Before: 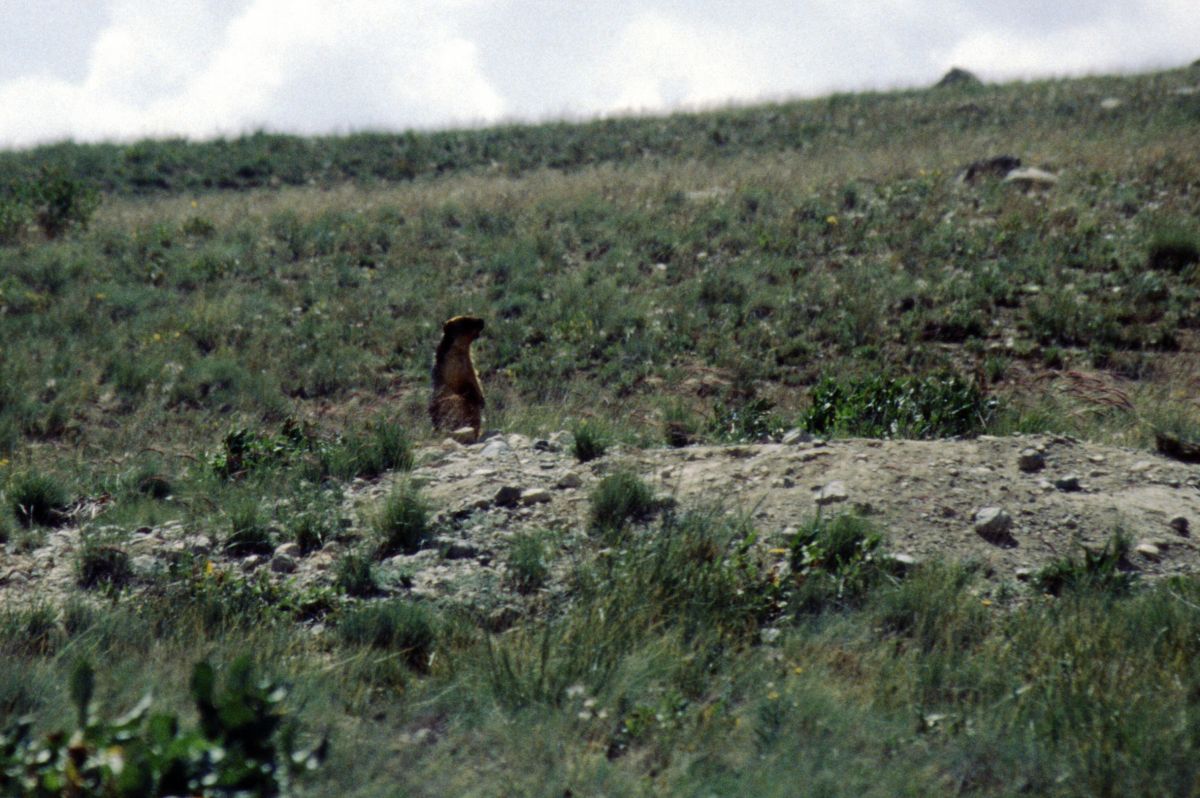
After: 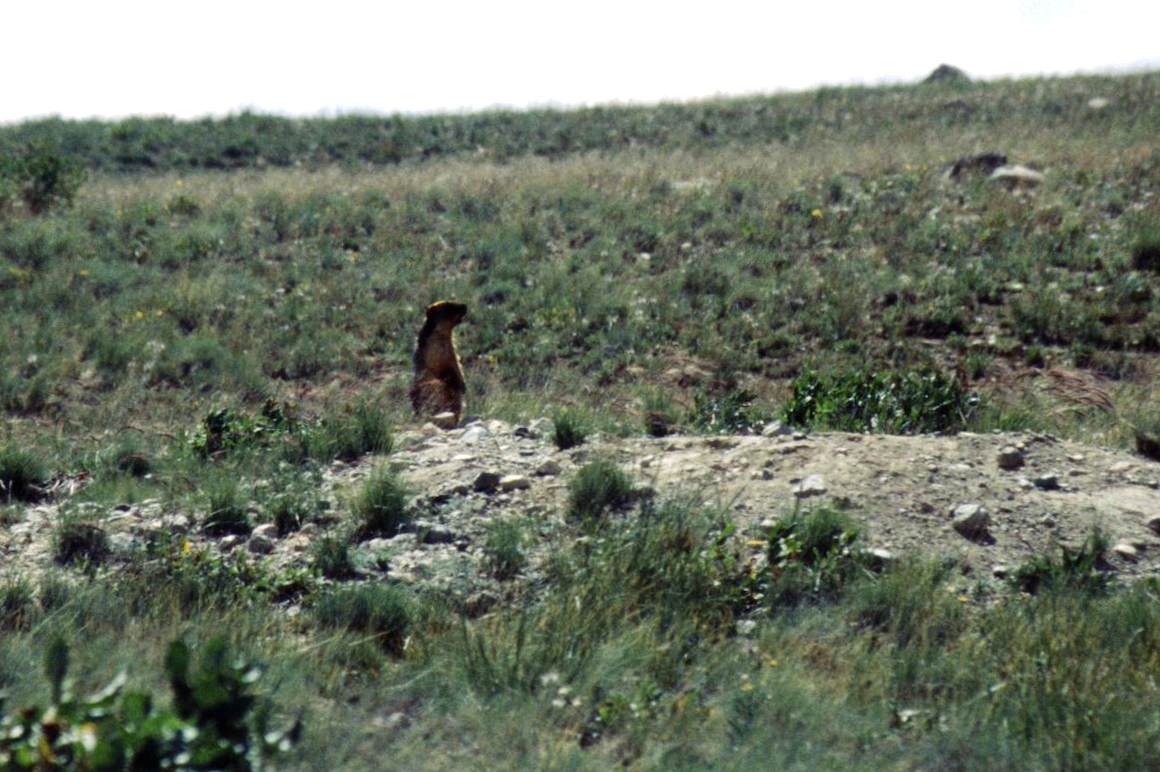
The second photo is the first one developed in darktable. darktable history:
crop and rotate: angle -1.29°
exposure: black level correction 0, exposure 0.59 EV, compensate highlight preservation false
